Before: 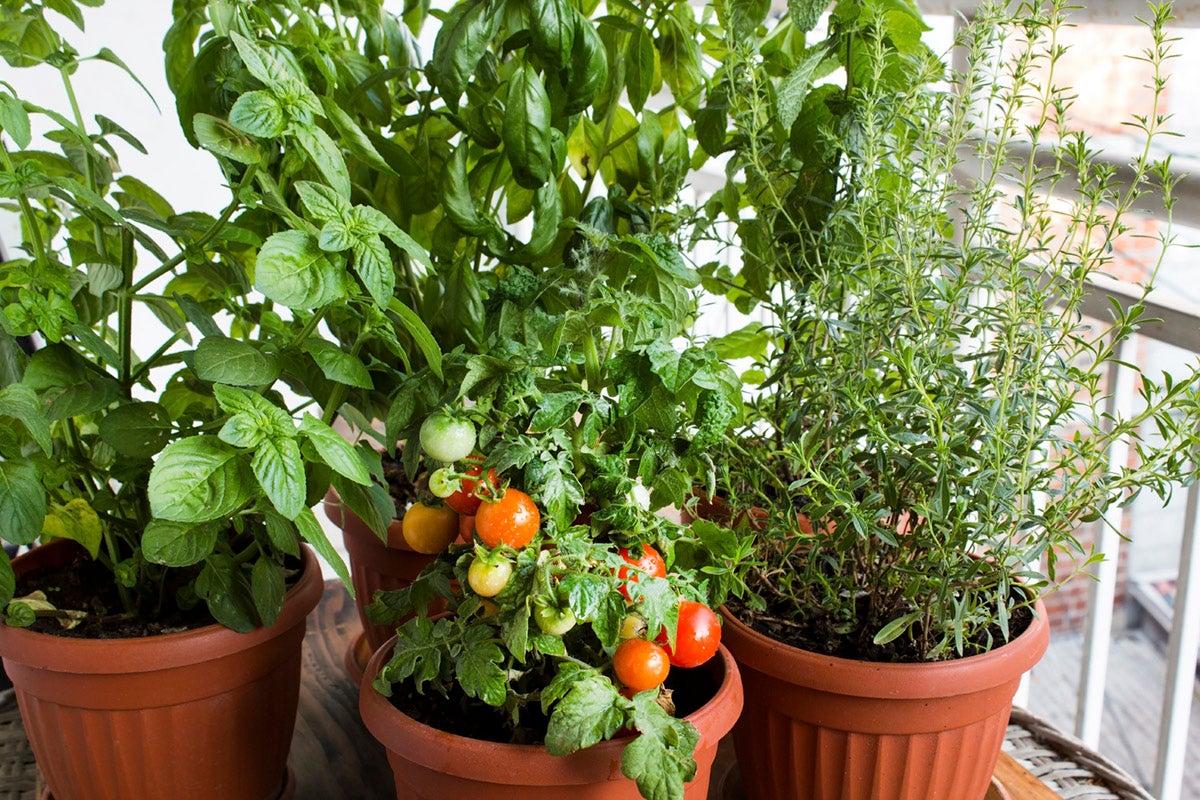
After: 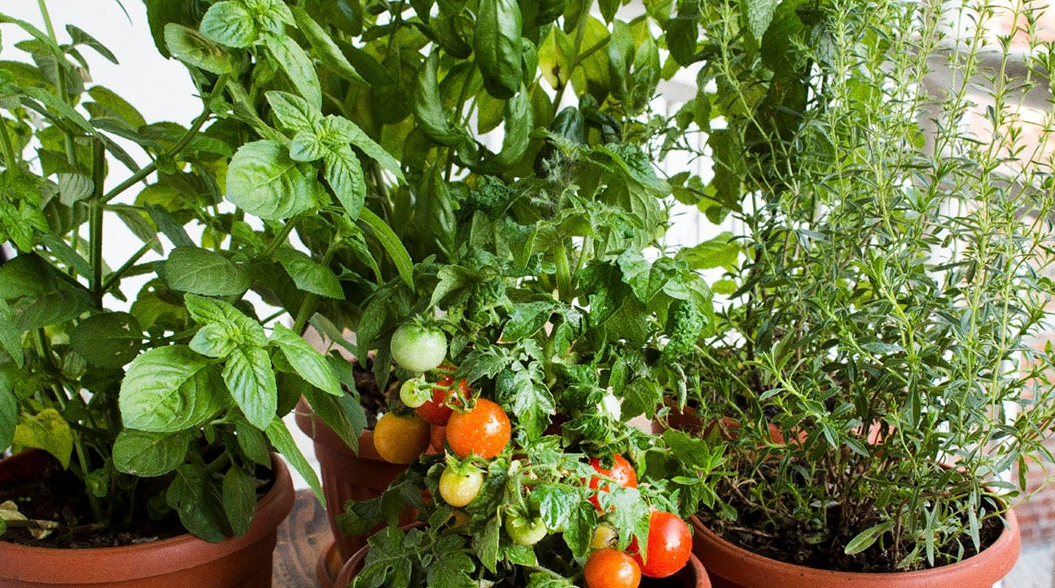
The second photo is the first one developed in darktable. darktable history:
grain: coarseness 22.88 ISO
crop and rotate: left 2.425%, top 11.305%, right 9.6%, bottom 15.08%
